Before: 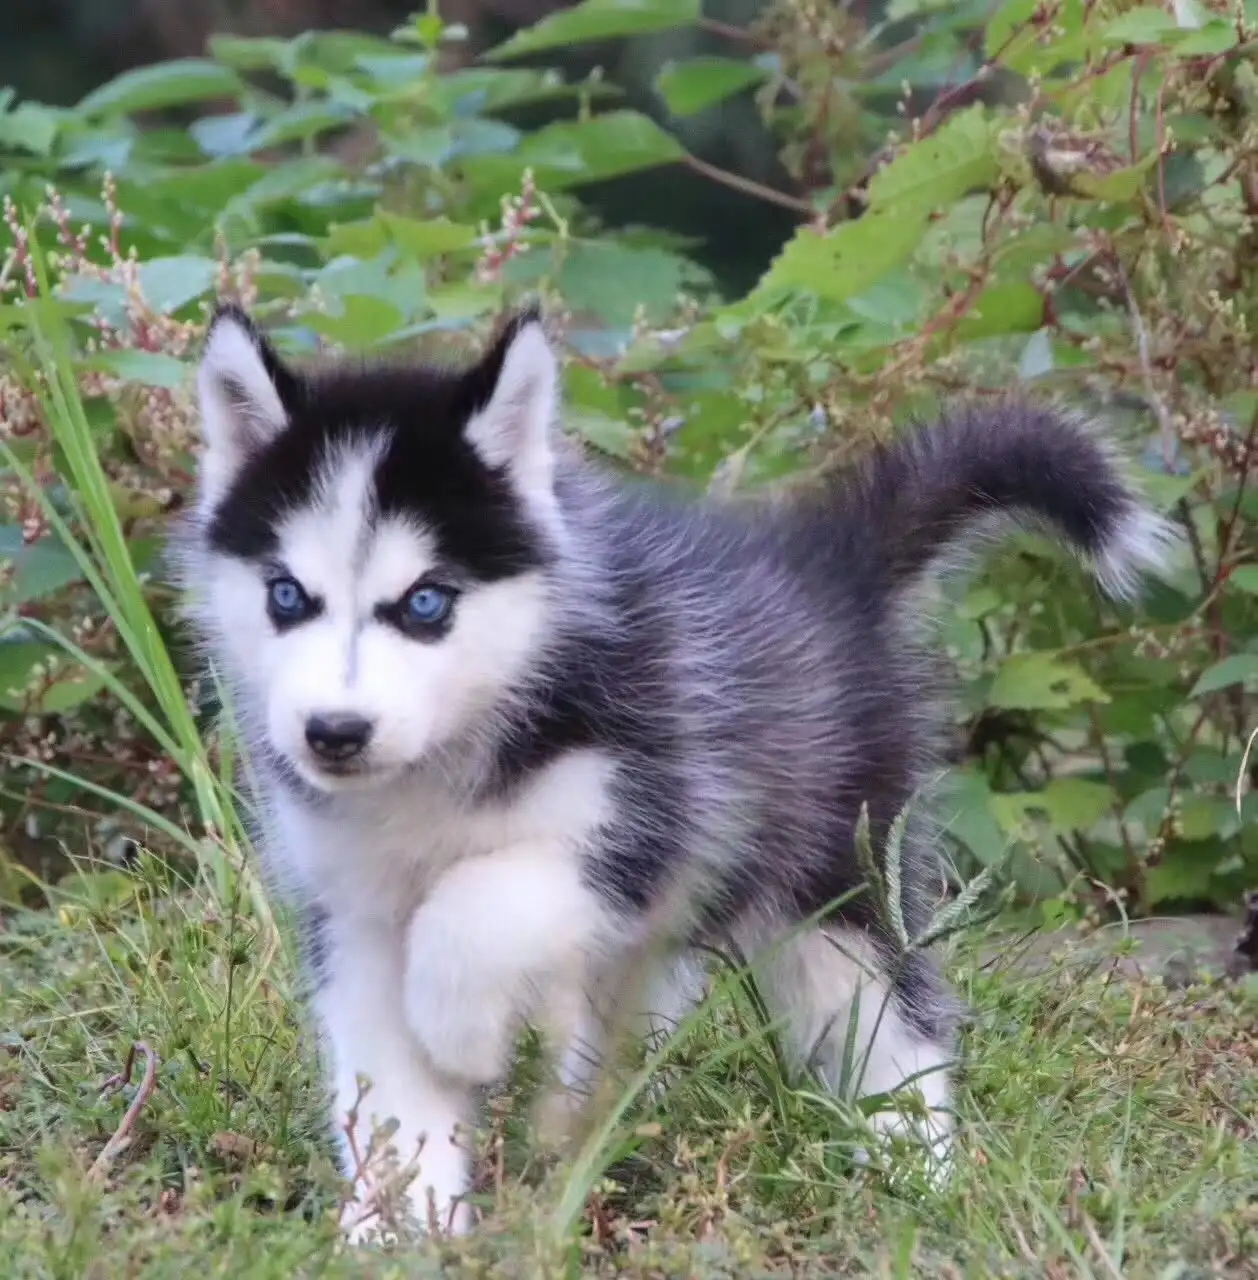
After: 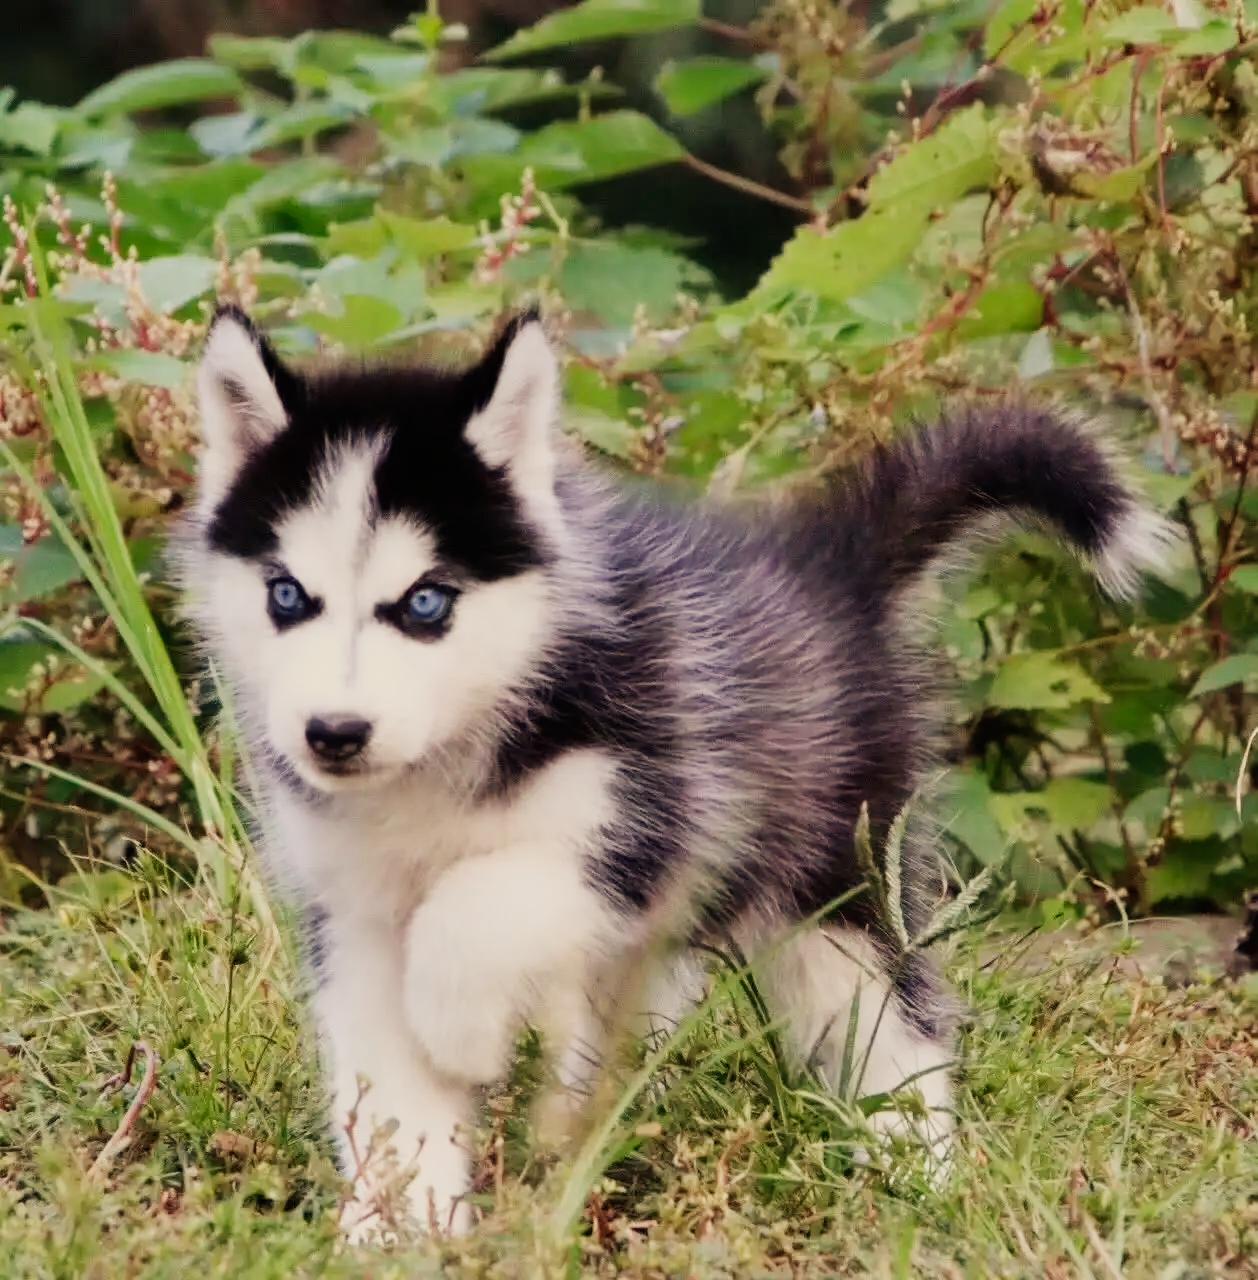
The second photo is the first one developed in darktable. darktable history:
sigmoid: contrast 1.7, skew -0.2, preserve hue 0%, red attenuation 0.1, red rotation 0.035, green attenuation 0.1, green rotation -0.017, blue attenuation 0.15, blue rotation -0.052, base primaries Rec2020
white balance: red 1.123, blue 0.83
